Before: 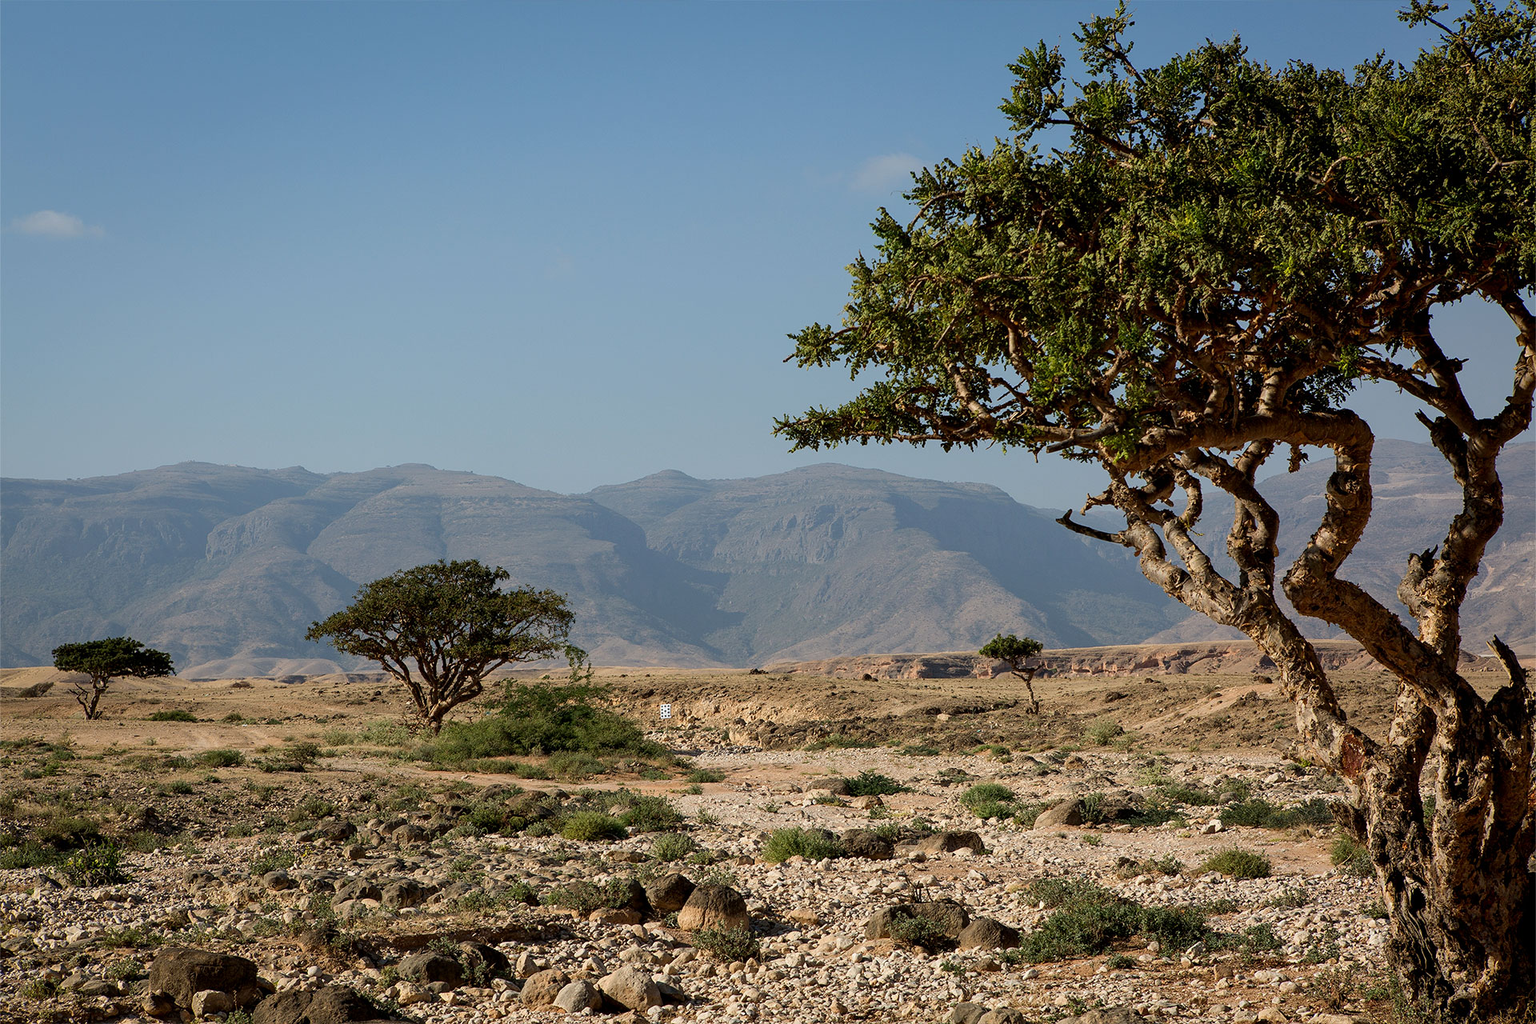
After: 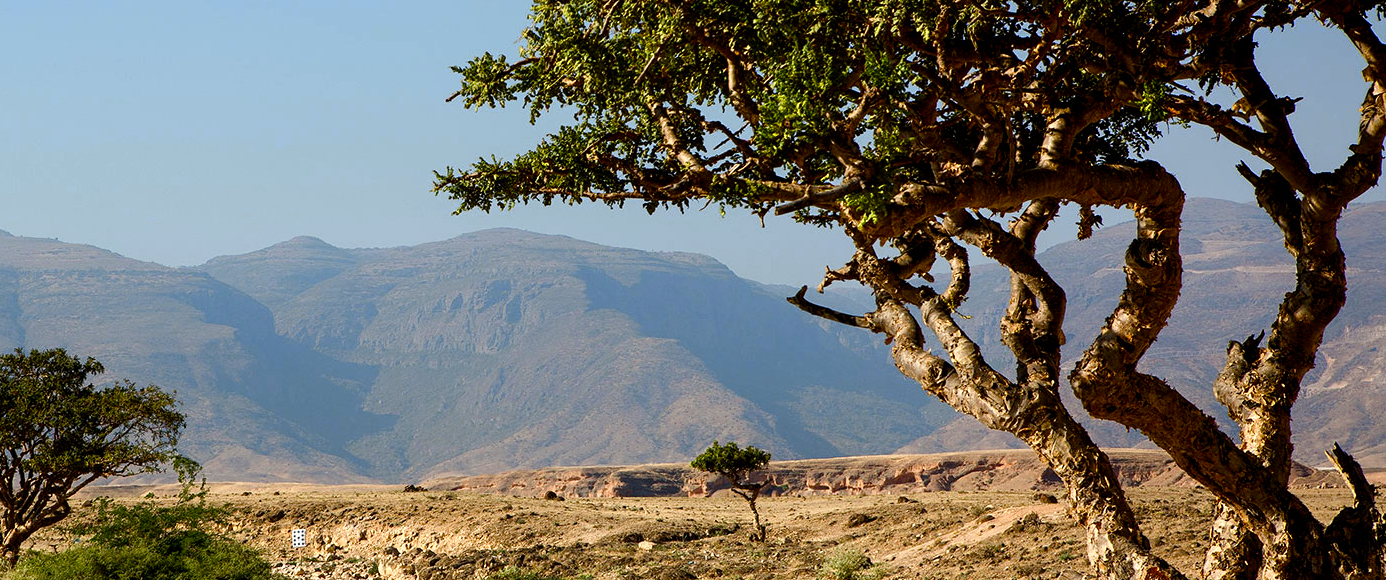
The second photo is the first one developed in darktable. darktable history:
contrast brightness saturation: contrast 0.013, saturation -0.06
color balance rgb: perceptual saturation grading › global saturation 20%, perceptual saturation grading › highlights -24.928%, perceptual saturation grading › shadows 50.438%
crop and rotate: left 27.799%, top 27.489%, bottom 27.179%
color zones: curves: ch0 [(0.004, 0.305) (0.261, 0.623) (0.389, 0.399) (0.708, 0.571) (0.947, 0.34)]; ch1 [(0.025, 0.645) (0.229, 0.584) (0.326, 0.551) (0.484, 0.262) (0.757, 0.643)]
tone equalizer: -8 EV -0.439 EV, -7 EV -0.365 EV, -6 EV -0.325 EV, -5 EV -0.25 EV, -3 EV 0.247 EV, -2 EV 0.331 EV, -1 EV 0.385 EV, +0 EV 0.438 EV, edges refinement/feathering 500, mask exposure compensation -1.57 EV, preserve details guided filter
